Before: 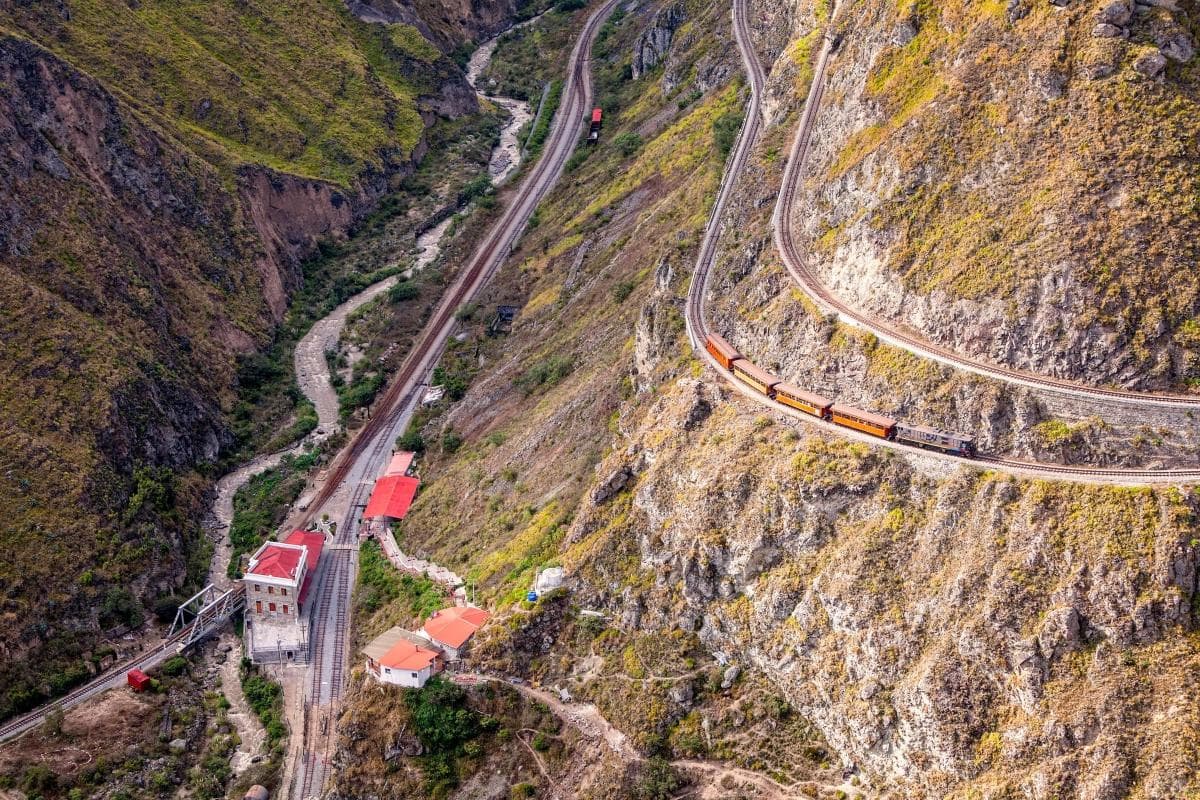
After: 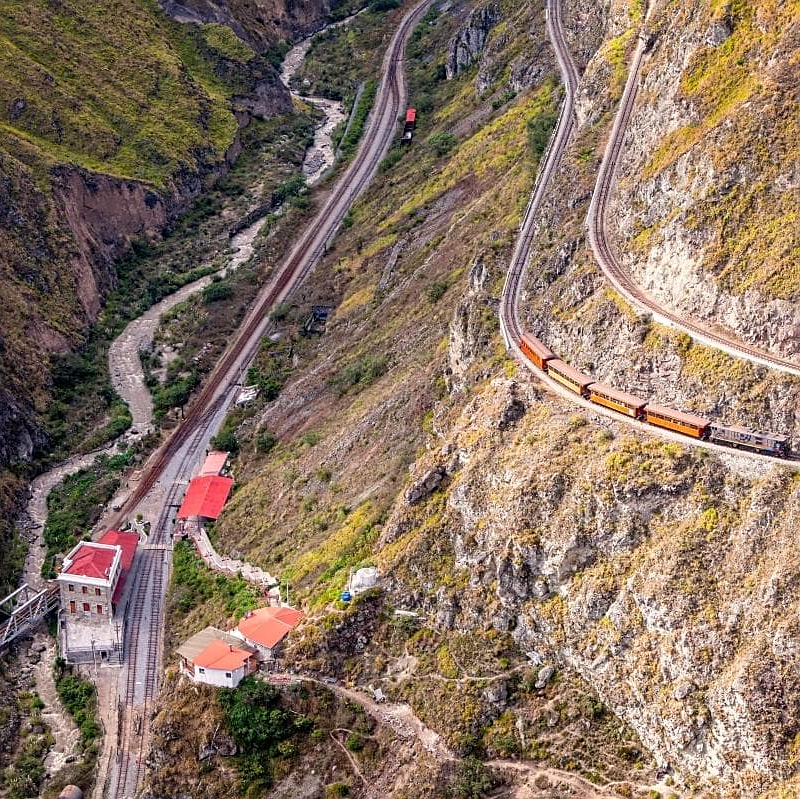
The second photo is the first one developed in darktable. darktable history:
sharpen: radius 1.864, amount 0.398, threshold 1.271
tone equalizer: on, module defaults
crop and rotate: left 15.546%, right 17.787%
